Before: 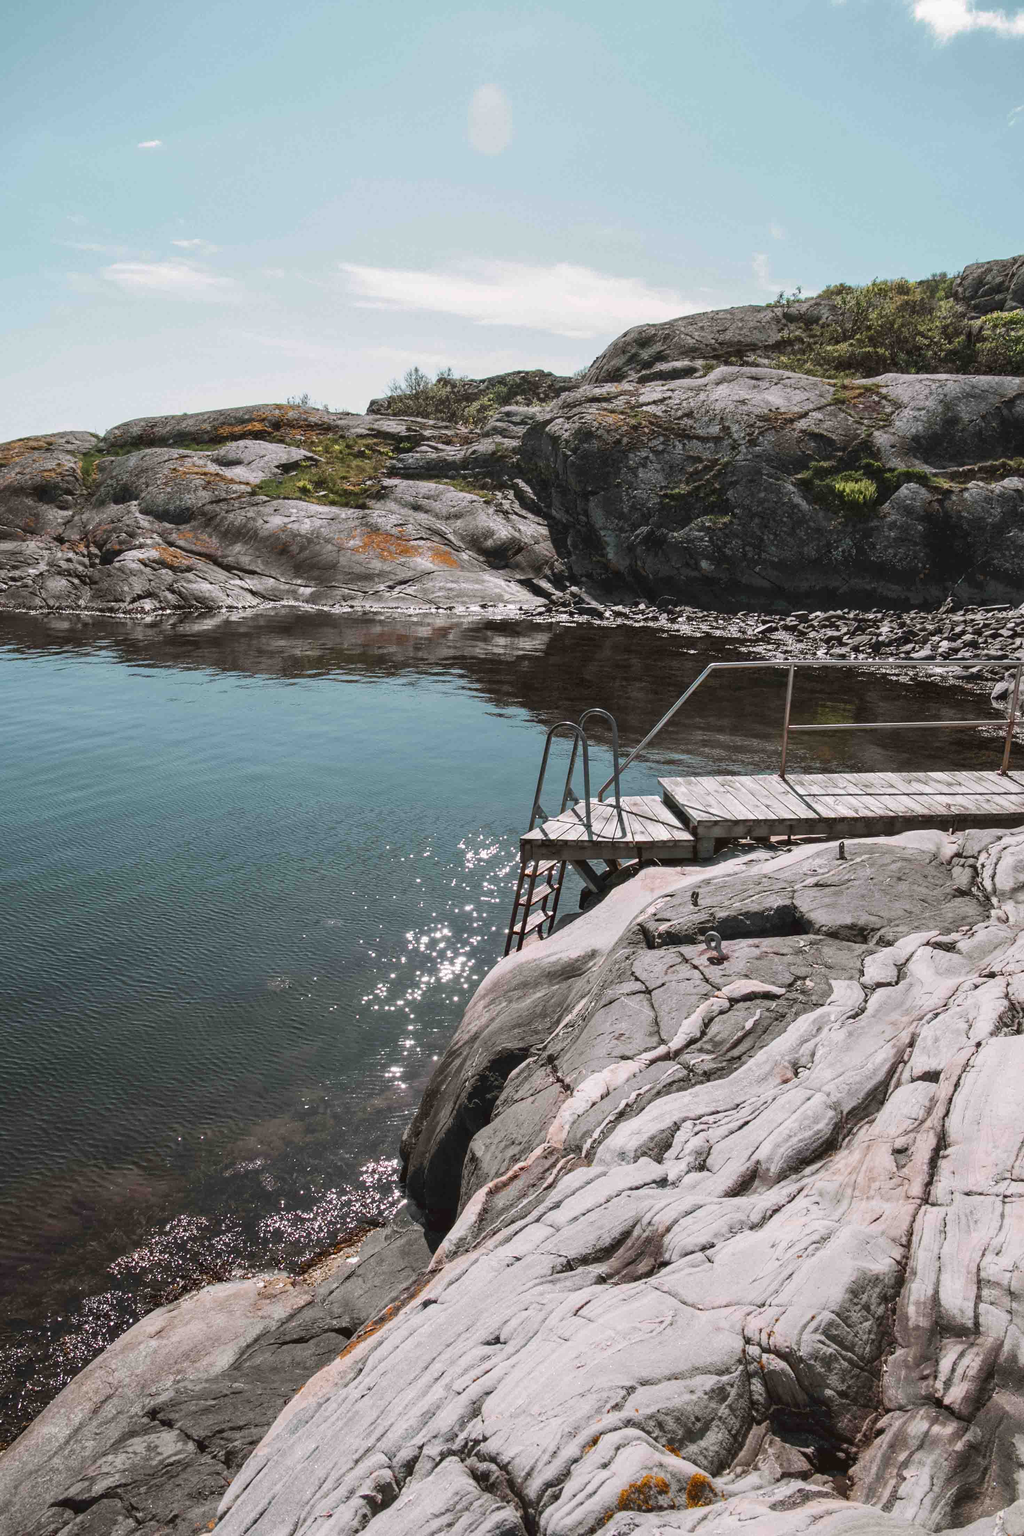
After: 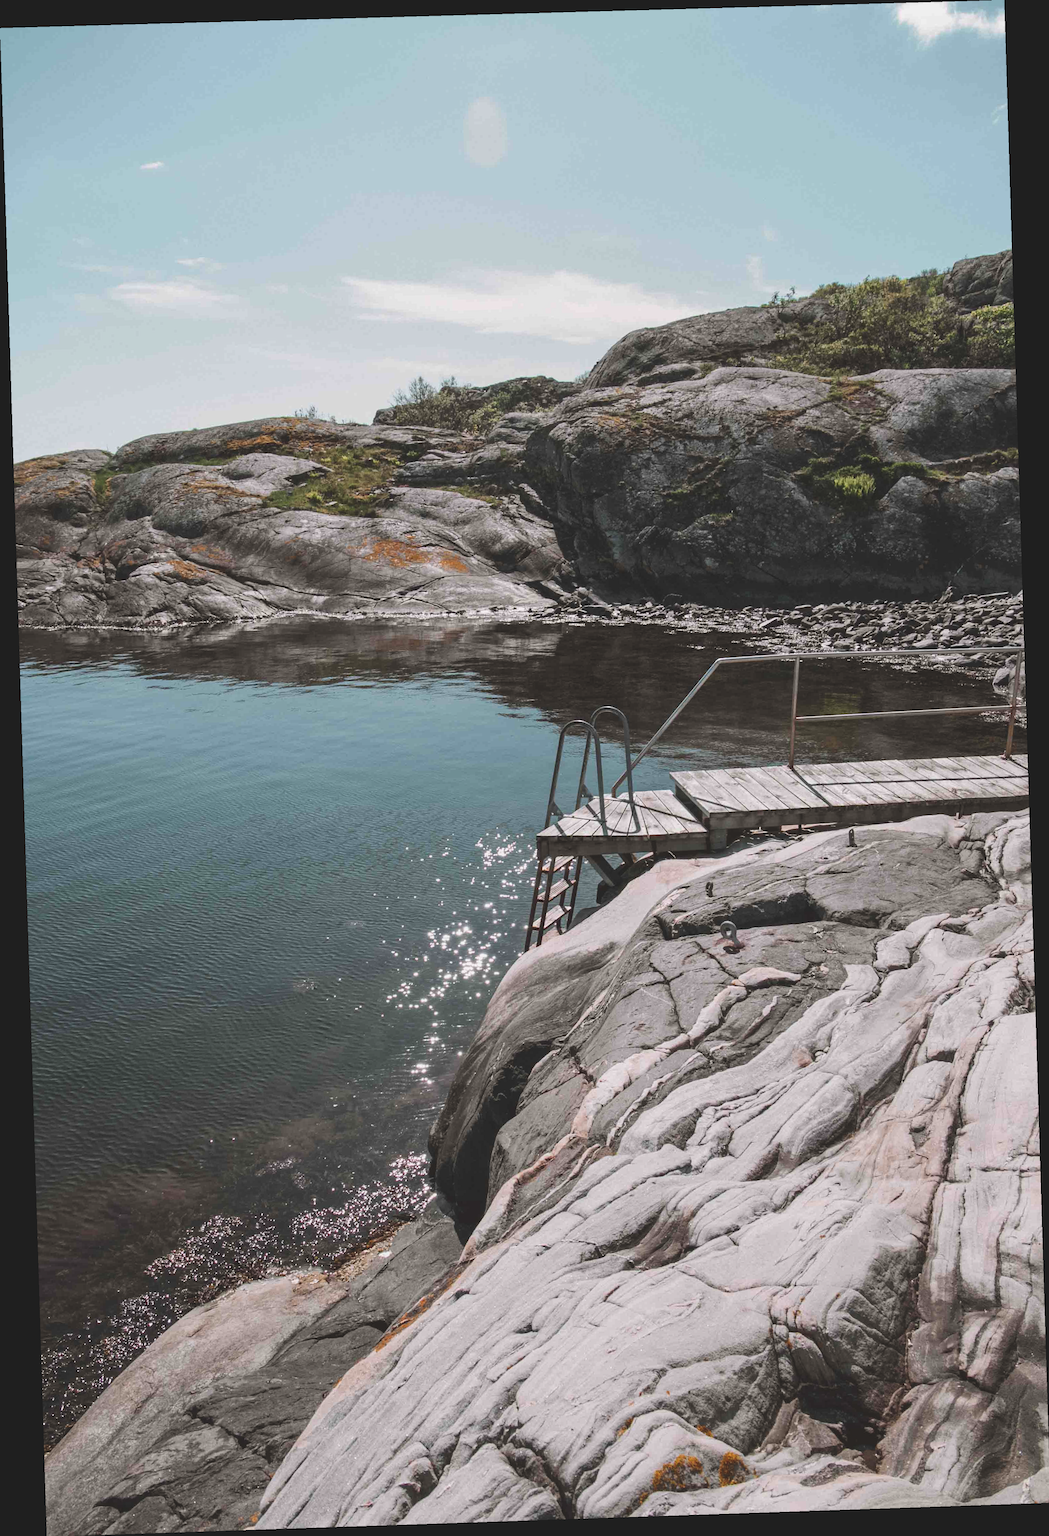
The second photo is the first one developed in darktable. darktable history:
rotate and perspective: rotation -1.77°, lens shift (horizontal) 0.004, automatic cropping off
exposure: black level correction -0.015, exposure -0.125 EV, compensate highlight preservation false
